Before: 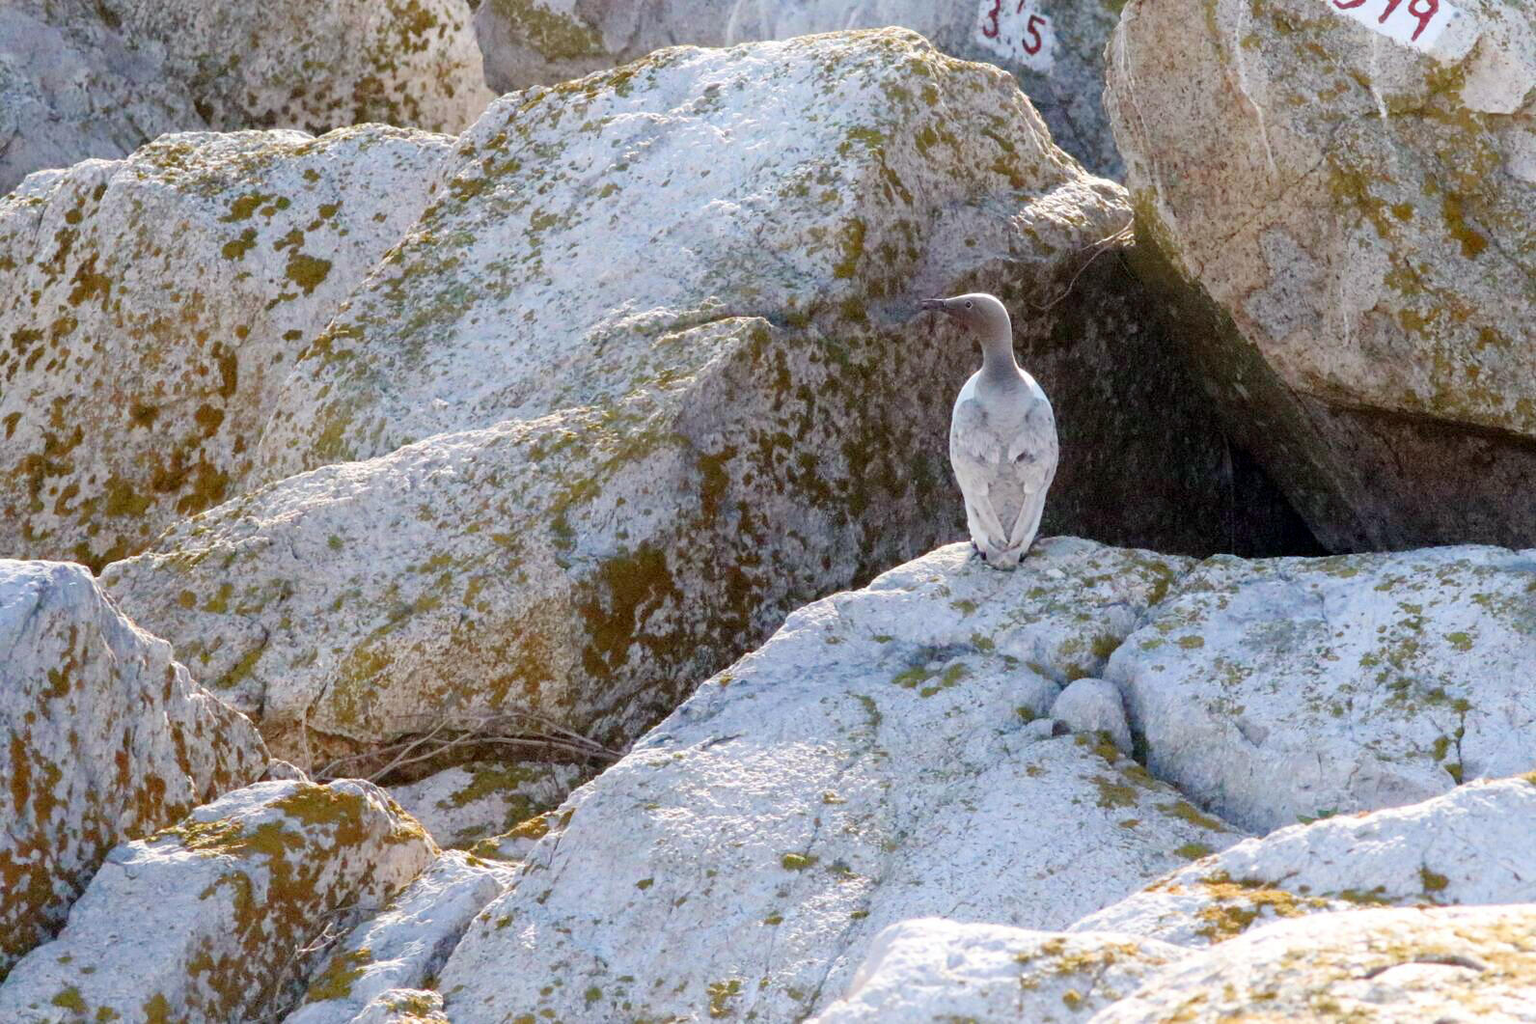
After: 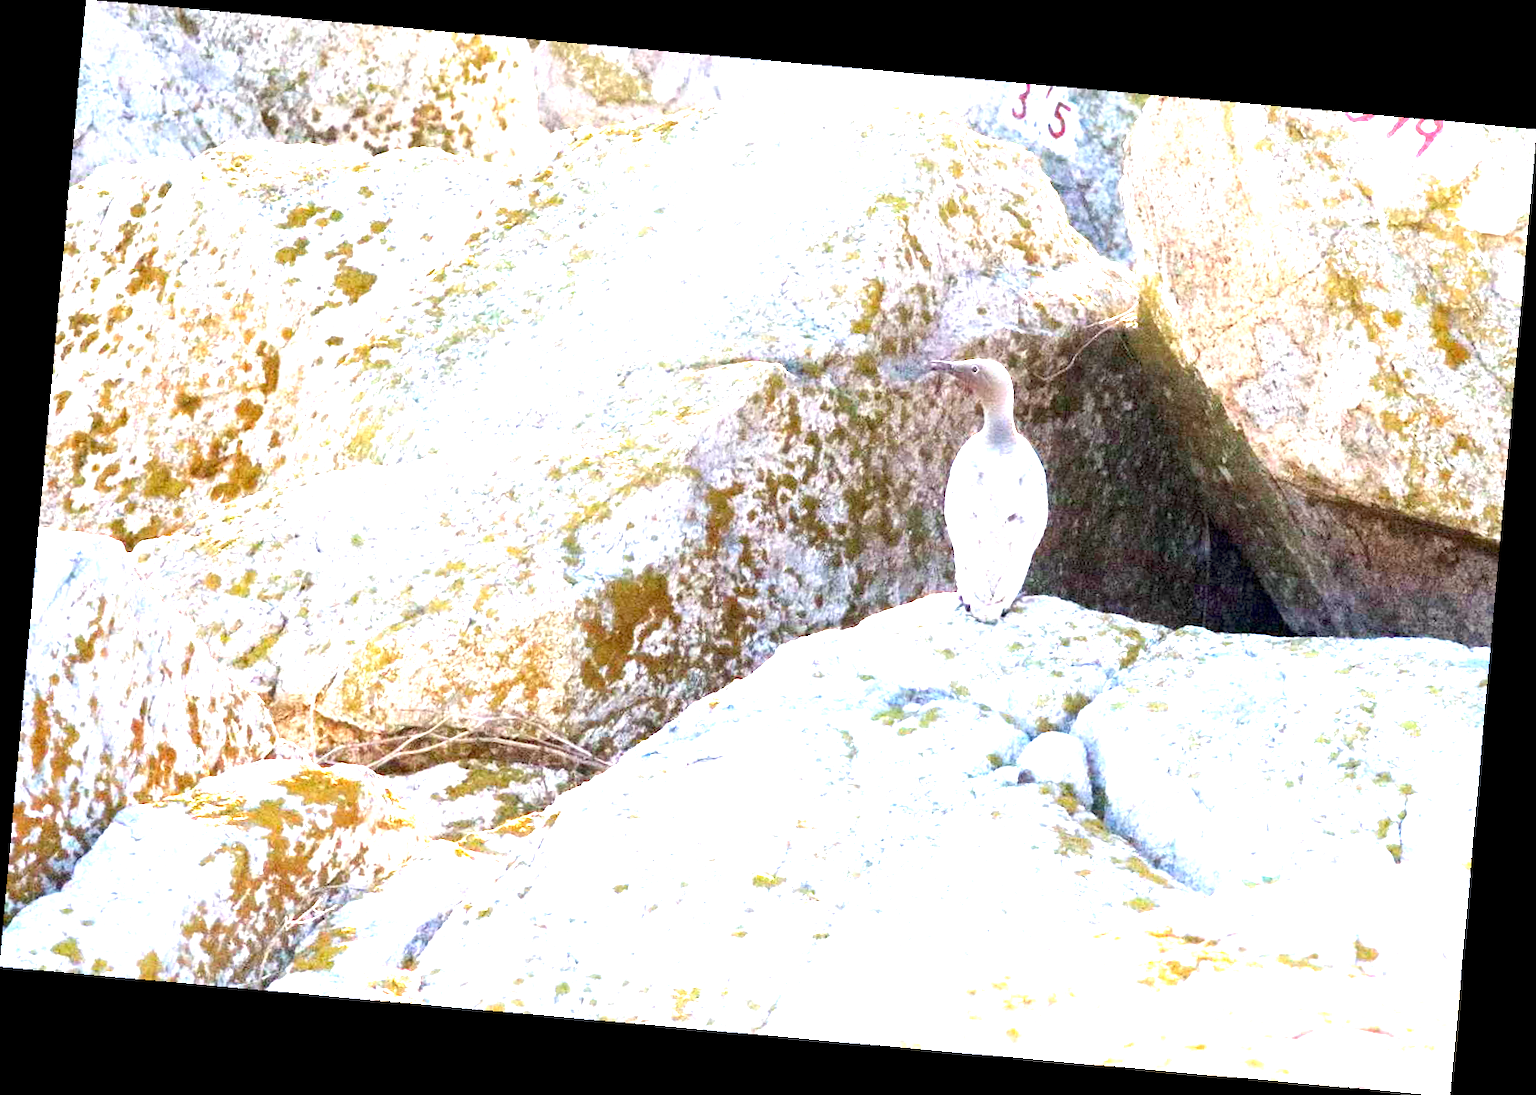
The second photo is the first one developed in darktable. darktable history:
rotate and perspective: rotation 5.12°, automatic cropping off
exposure: exposure 2.207 EV, compensate highlight preservation false
